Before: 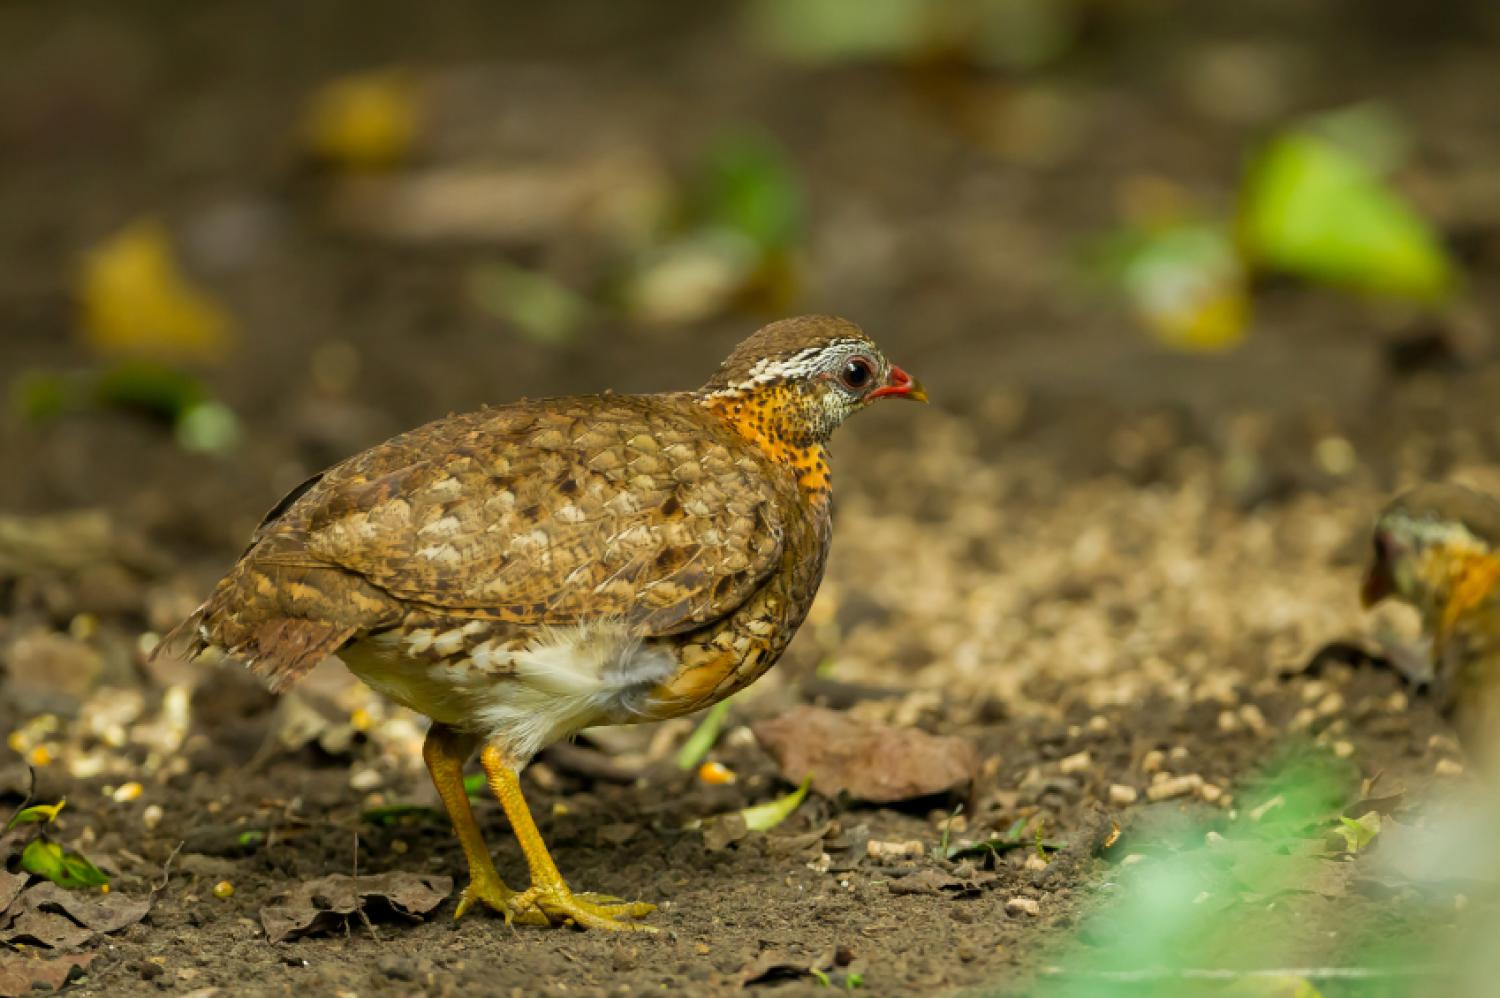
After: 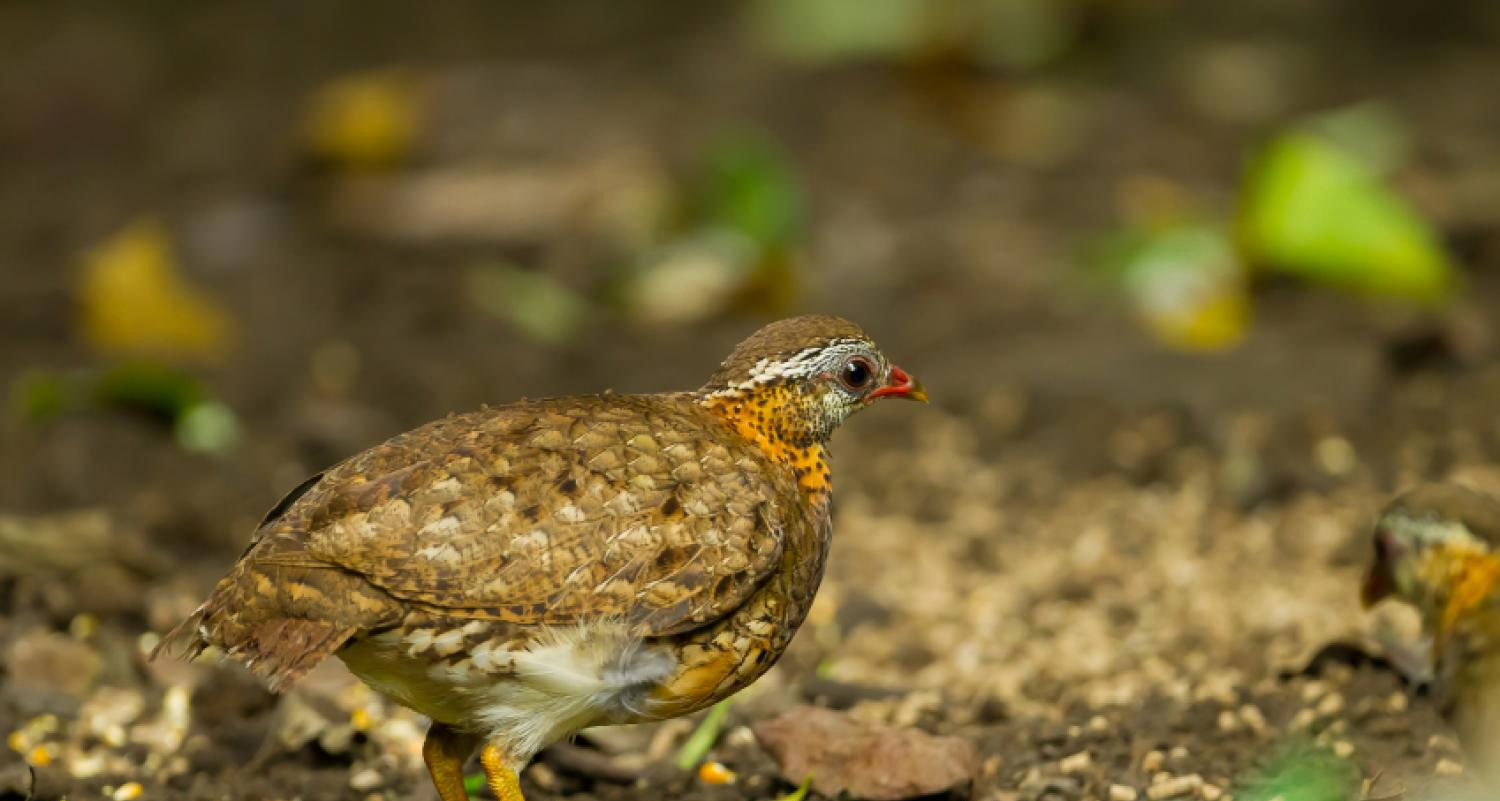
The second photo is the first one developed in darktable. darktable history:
exposure: compensate highlight preservation false
crop: bottom 19.644%
white balance: red 1.004, blue 1.024
